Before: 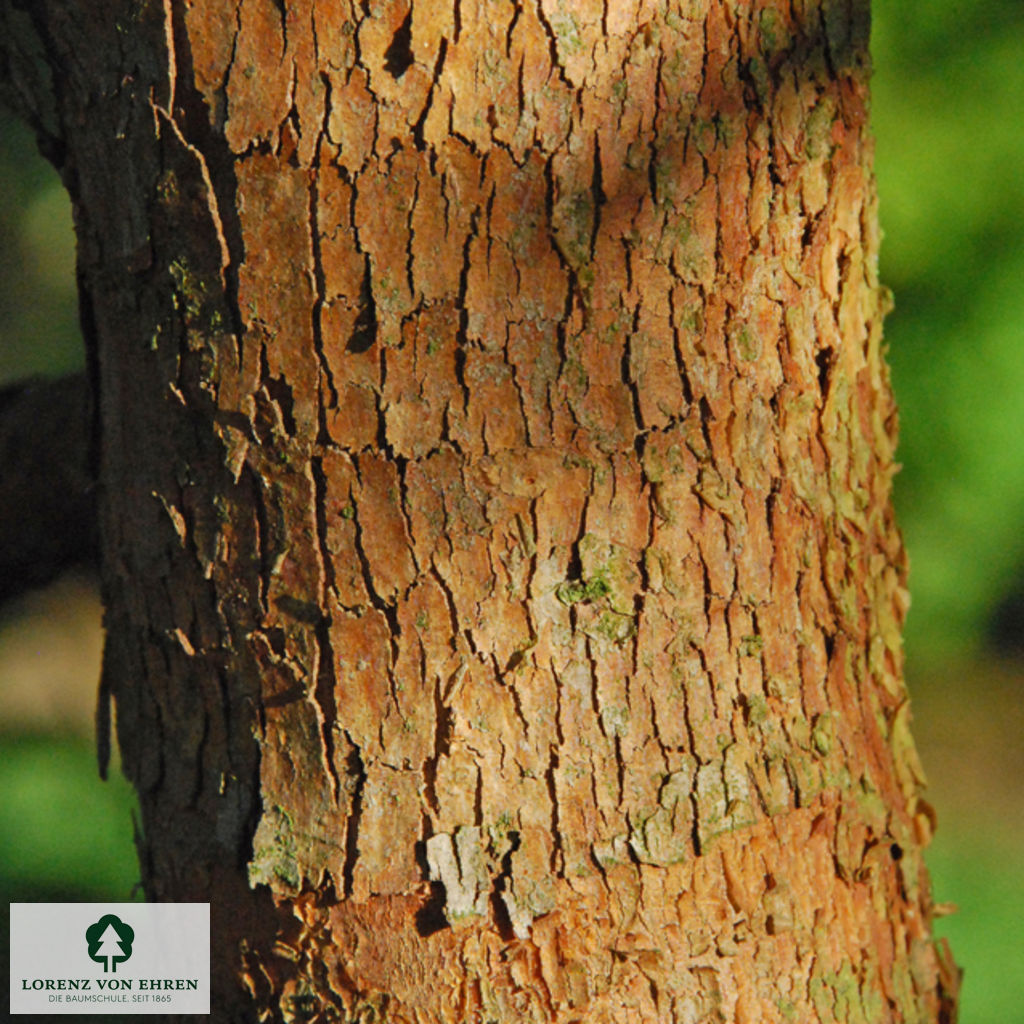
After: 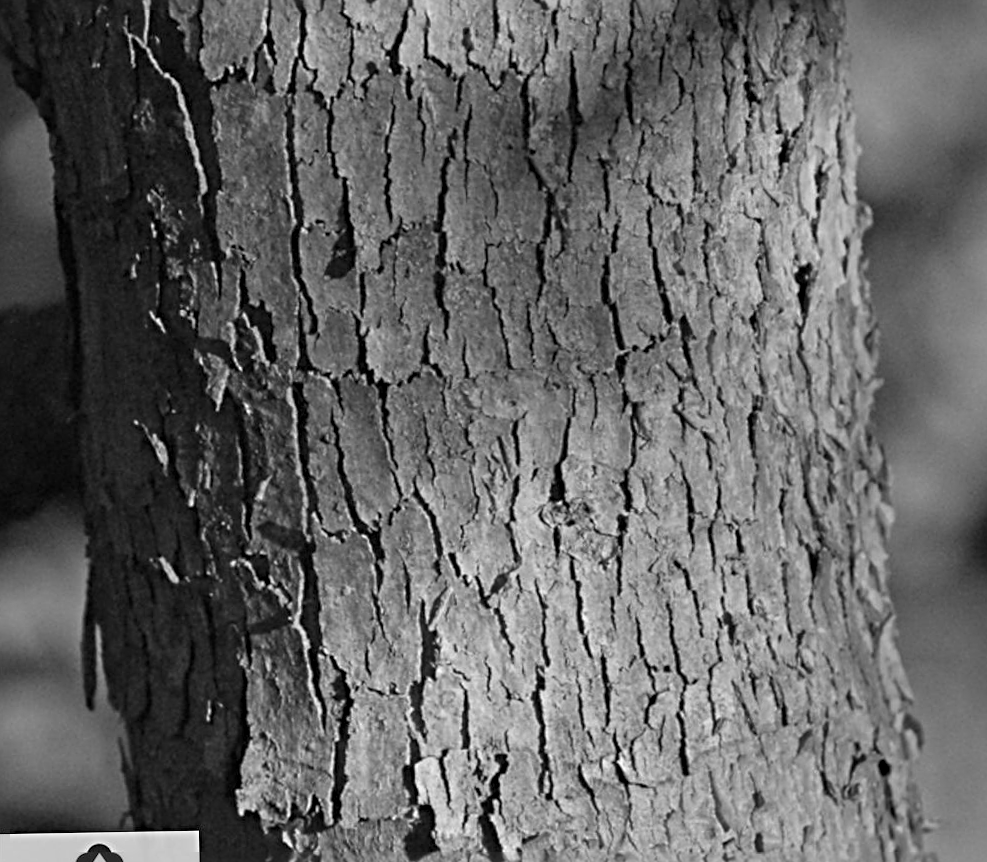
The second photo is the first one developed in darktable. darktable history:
monochrome: on, module defaults
crop: left 1.507%, top 6.147%, right 1.379%, bottom 6.637%
rotate and perspective: rotation -1°, crop left 0.011, crop right 0.989, crop top 0.025, crop bottom 0.975
sharpen: radius 4
